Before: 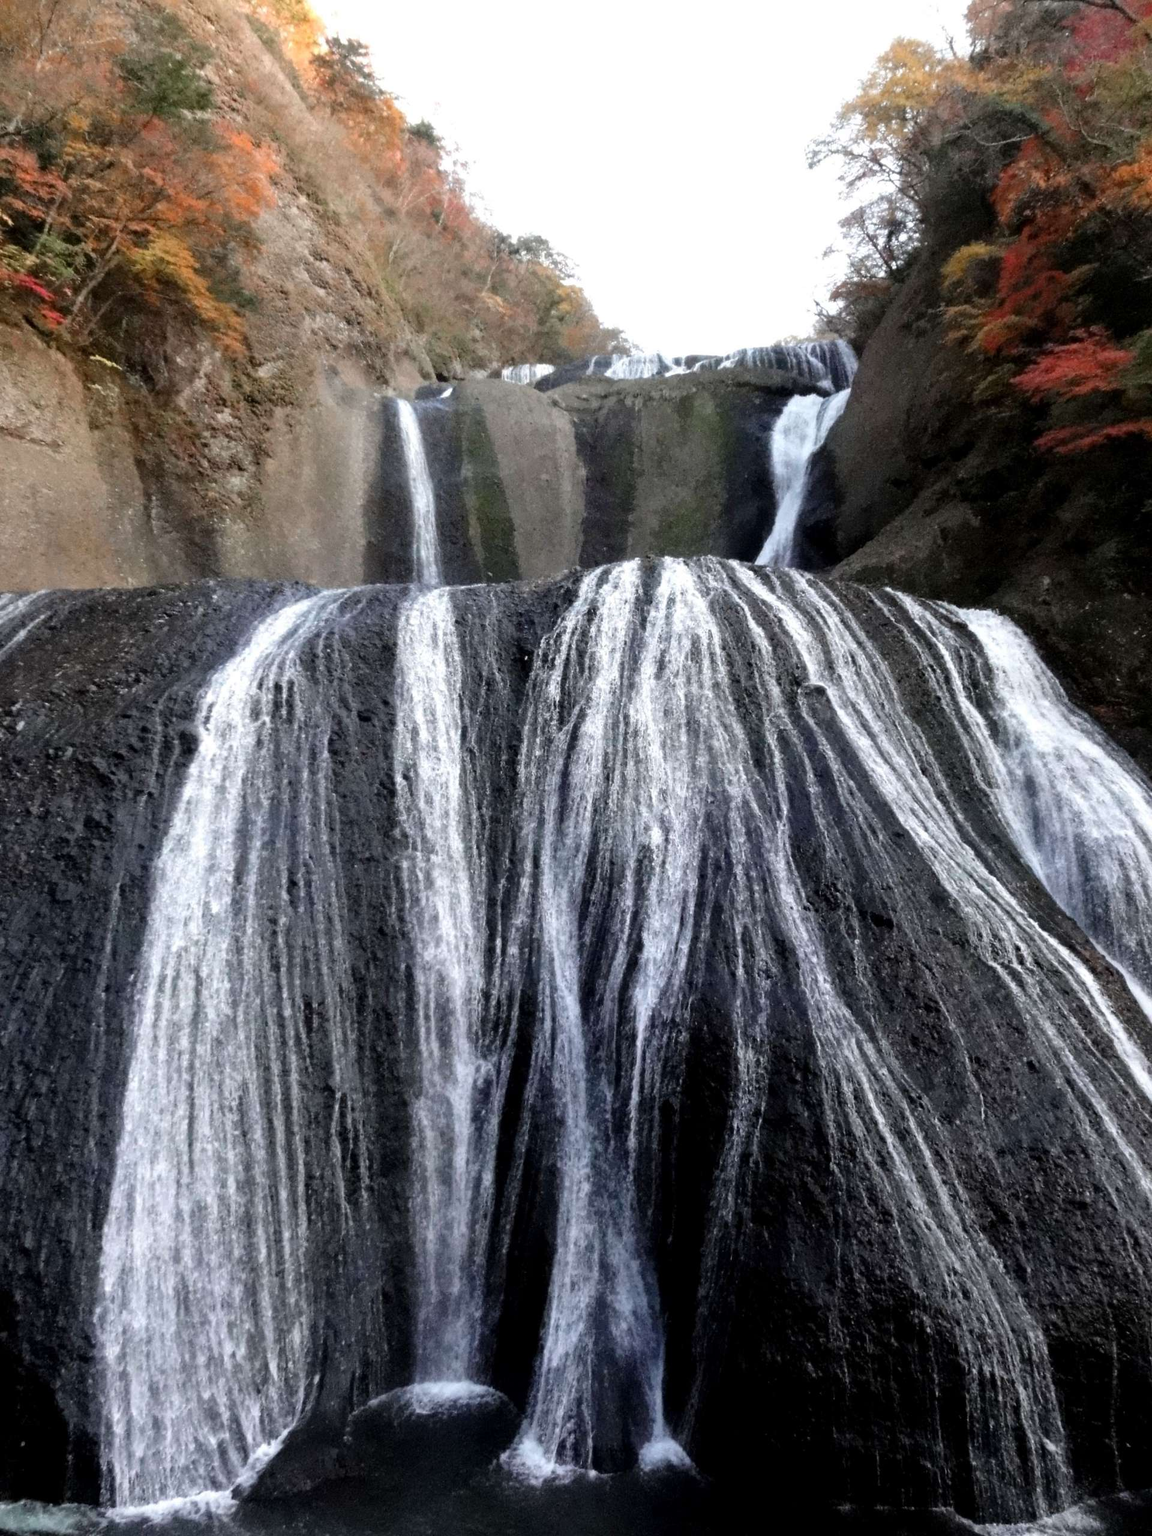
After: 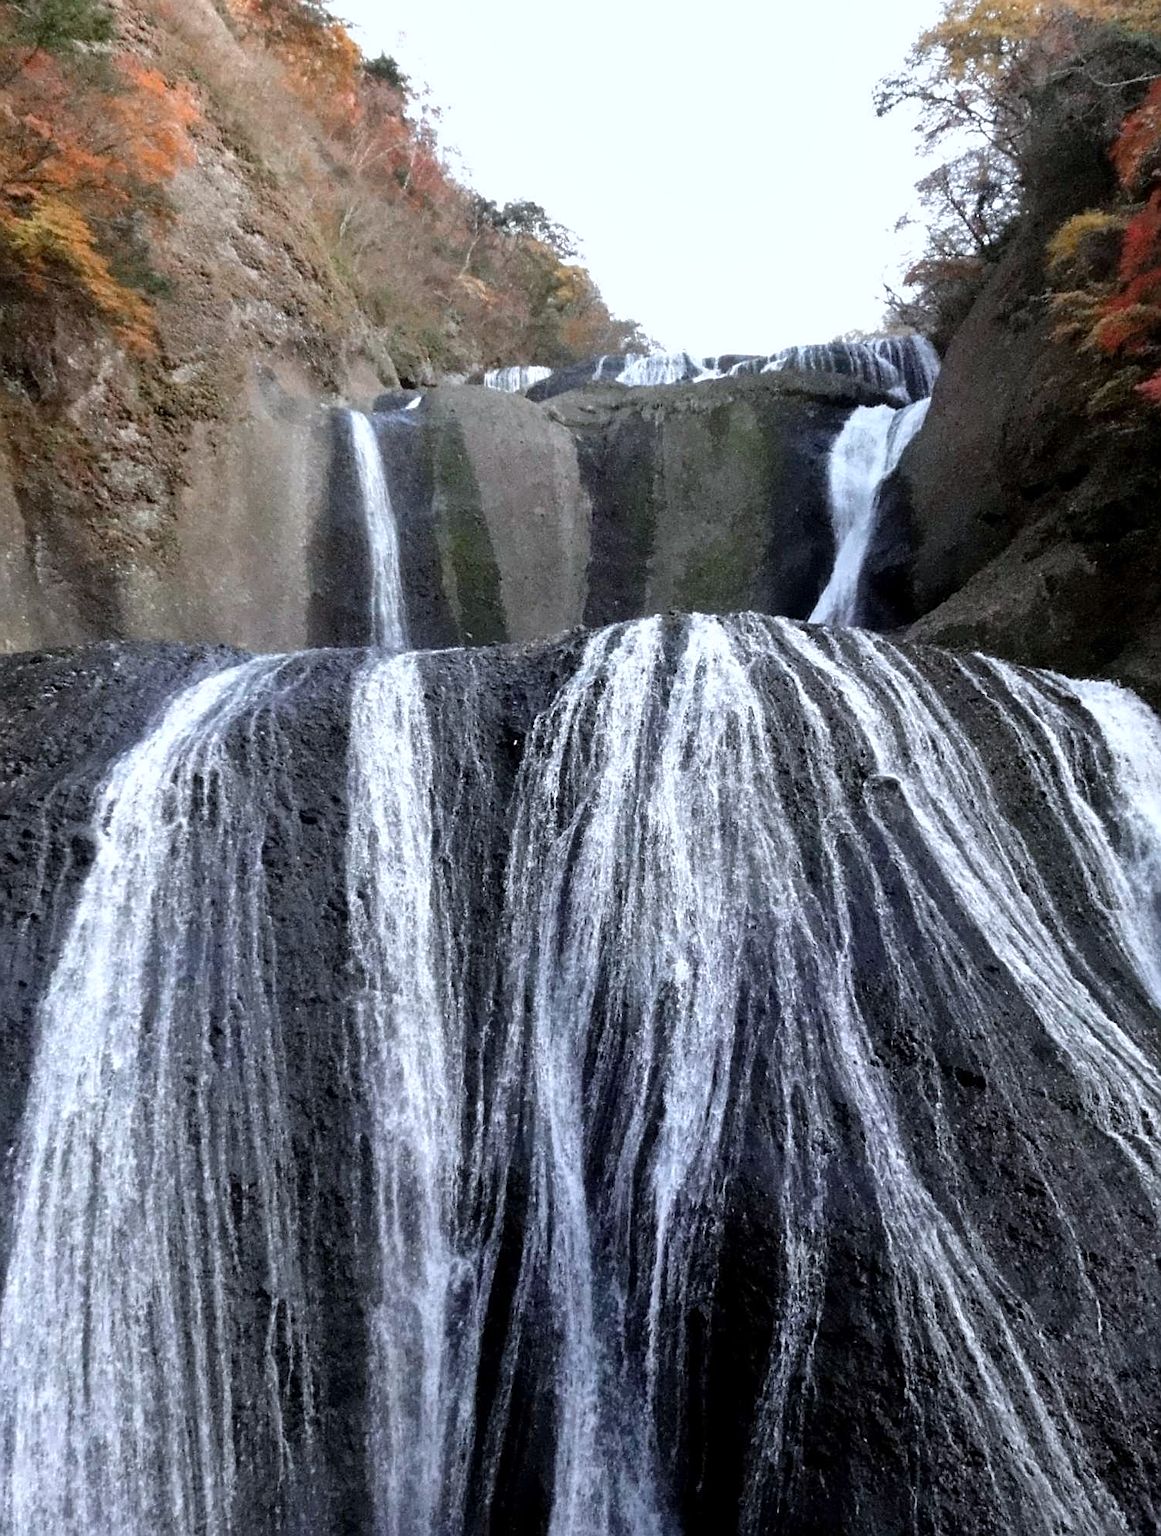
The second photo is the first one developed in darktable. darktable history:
shadows and highlights: shadows 25, highlights -48, soften with gaussian
white balance: red 0.967, blue 1.049
crop and rotate: left 10.77%, top 5.1%, right 10.41%, bottom 16.76%
sharpen: on, module defaults
